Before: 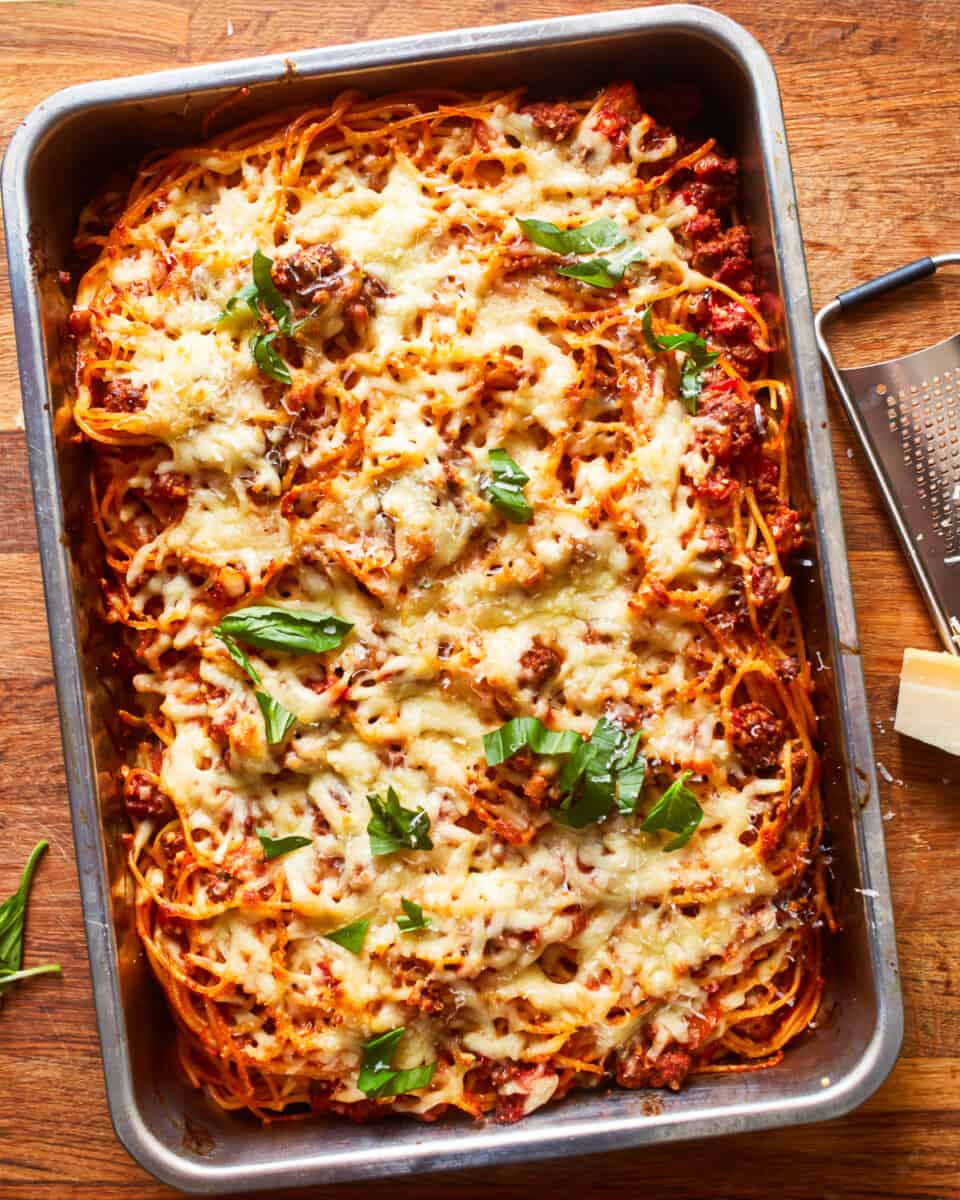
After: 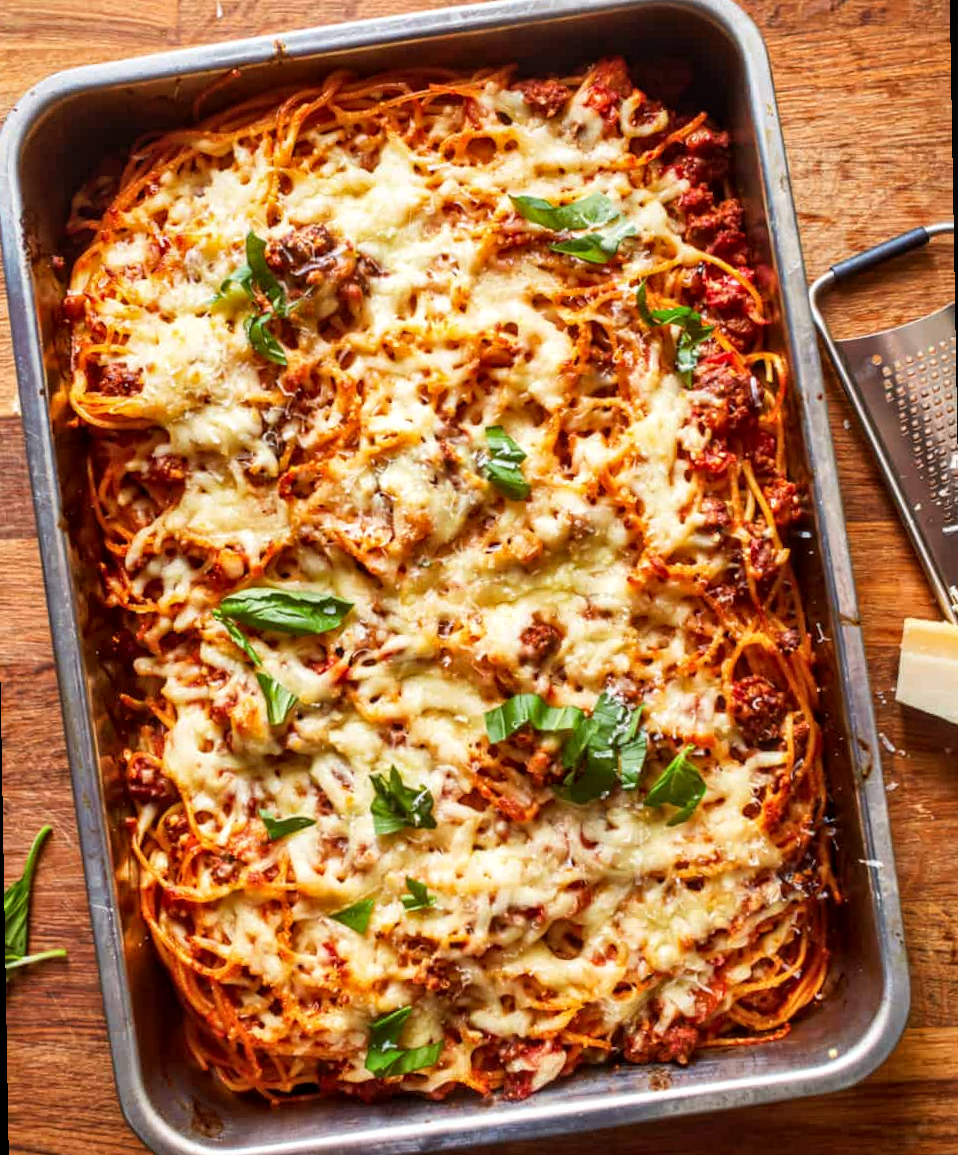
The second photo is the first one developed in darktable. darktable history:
local contrast: on, module defaults
rotate and perspective: rotation -1°, crop left 0.011, crop right 0.989, crop top 0.025, crop bottom 0.975
